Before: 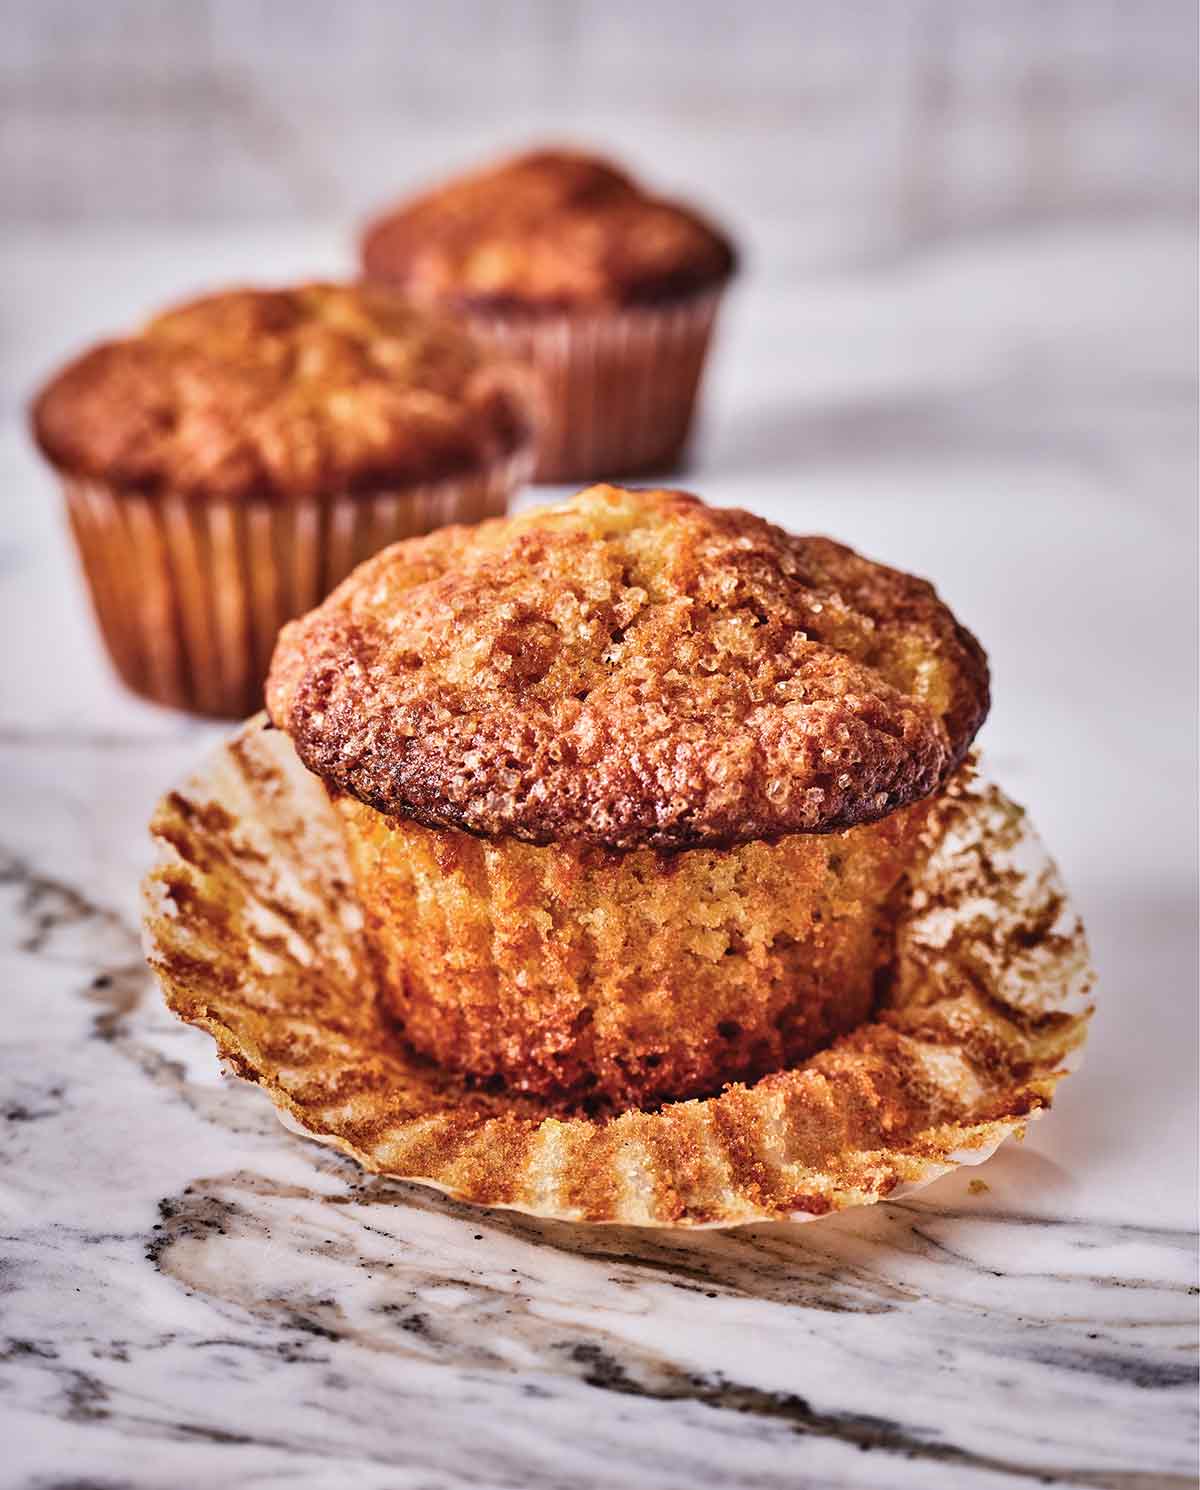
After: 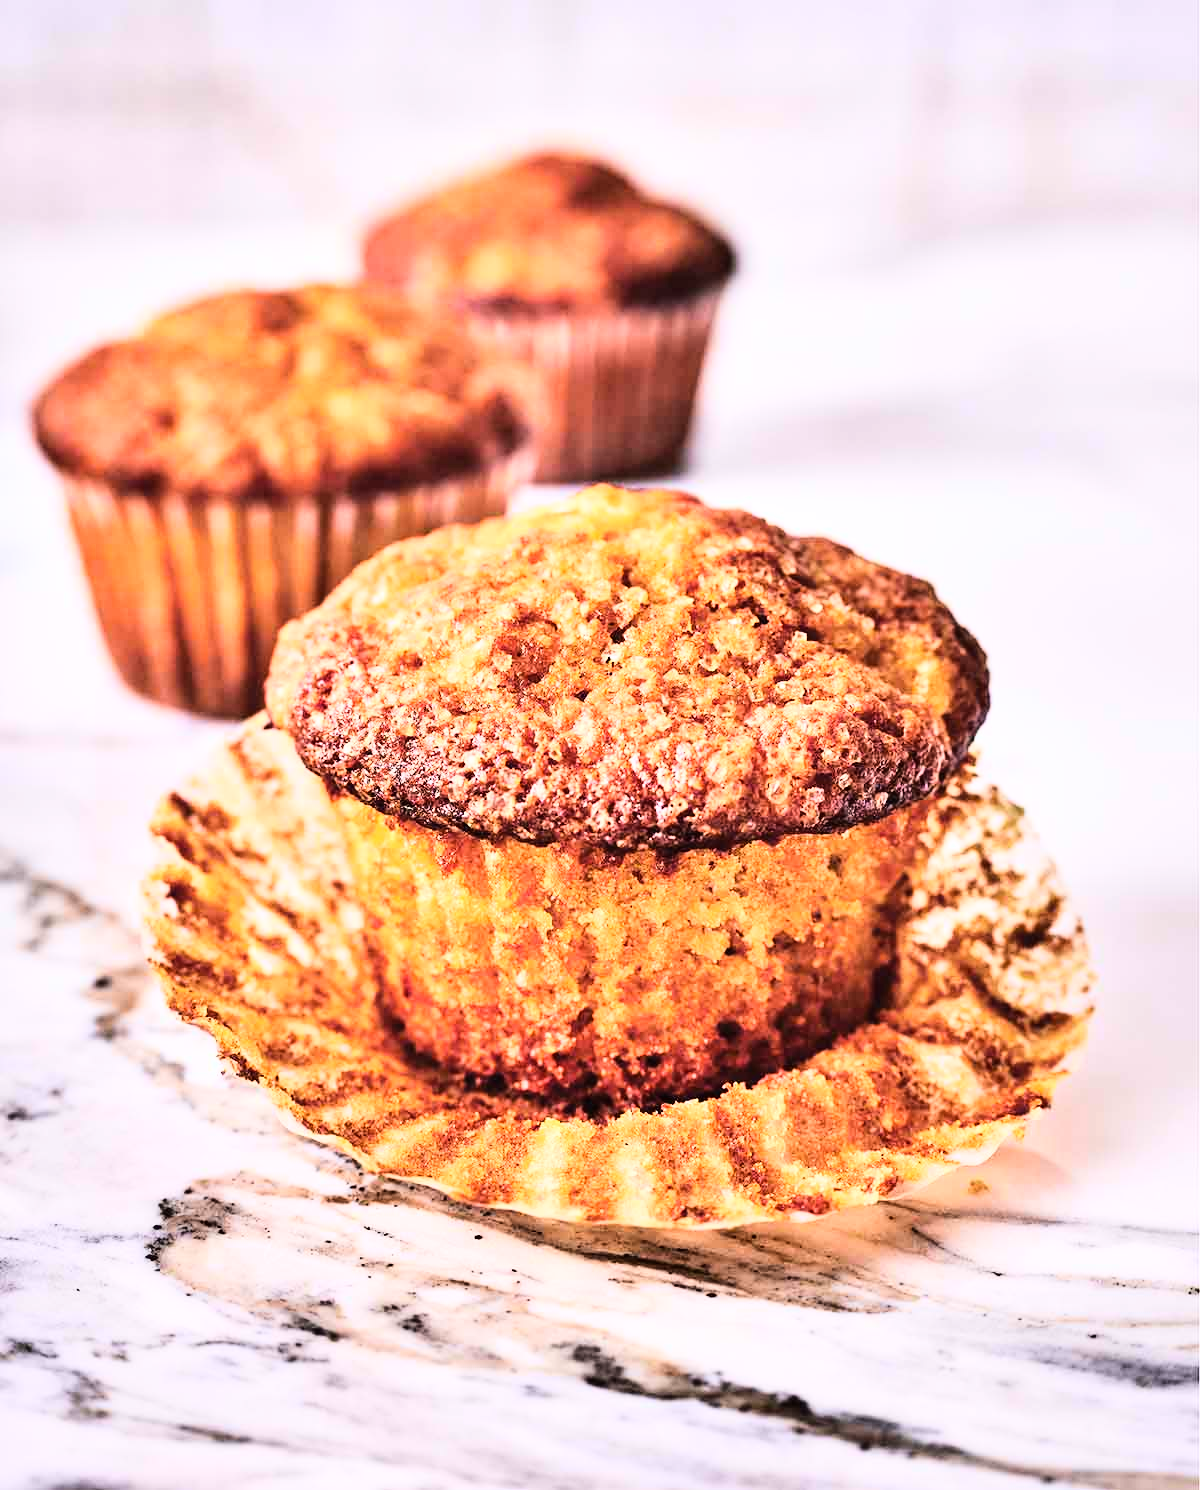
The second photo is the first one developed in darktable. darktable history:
base curve: curves: ch0 [(0, 0.003) (0.001, 0.002) (0.006, 0.004) (0.02, 0.022) (0.048, 0.086) (0.094, 0.234) (0.162, 0.431) (0.258, 0.629) (0.385, 0.8) (0.548, 0.918) (0.751, 0.988) (1, 1)]
